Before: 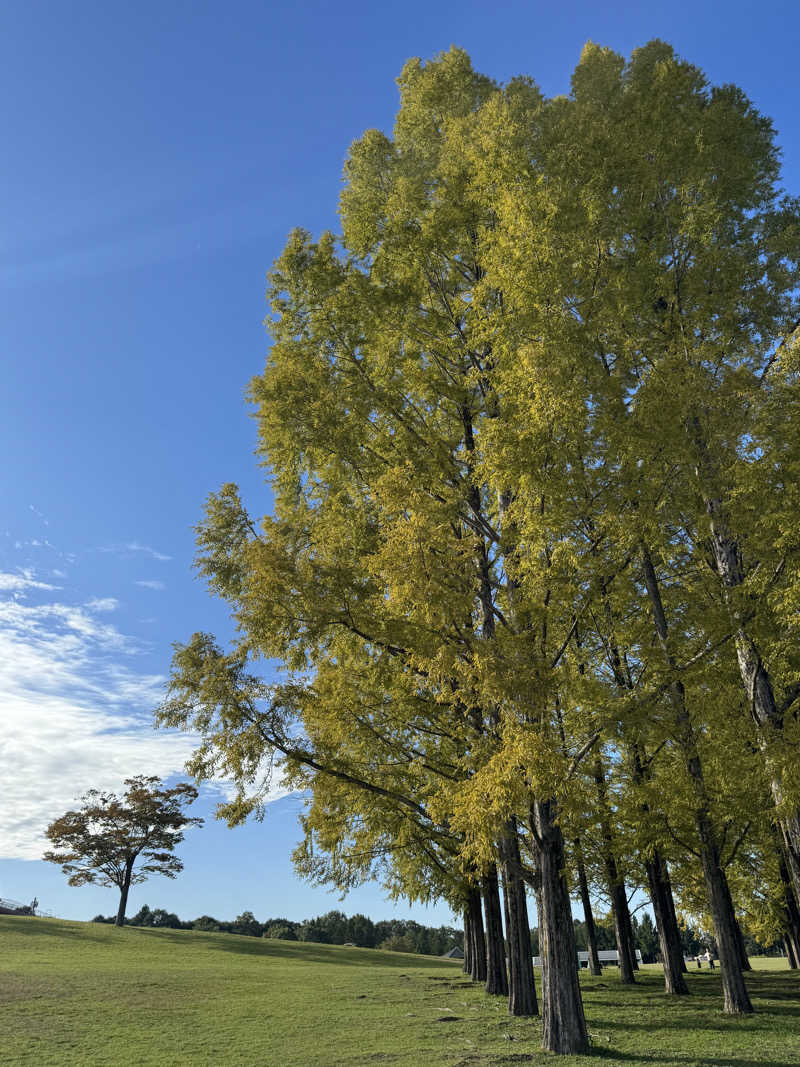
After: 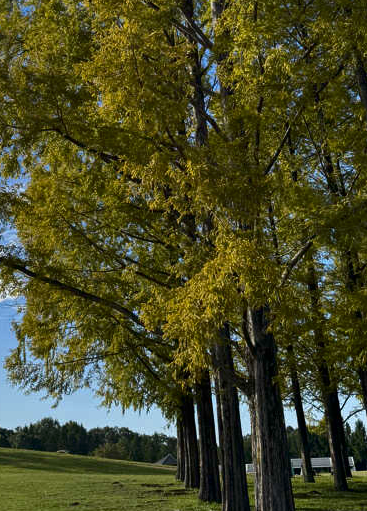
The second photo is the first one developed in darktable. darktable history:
crop: left 35.89%, top 46.209%, right 18.211%, bottom 5.848%
contrast brightness saturation: contrast 0.067, brightness -0.155, saturation 0.11
